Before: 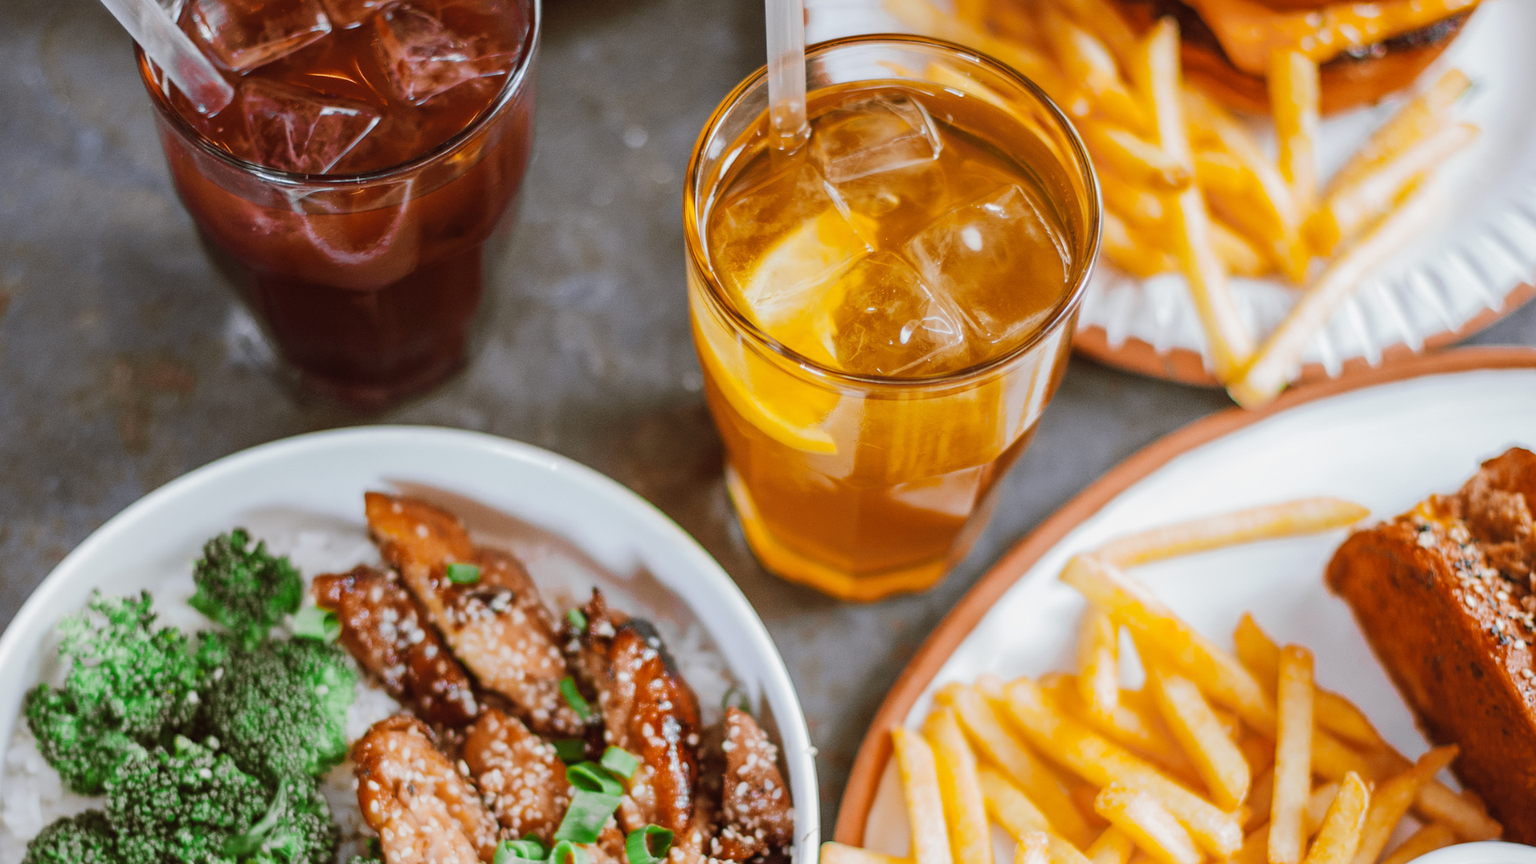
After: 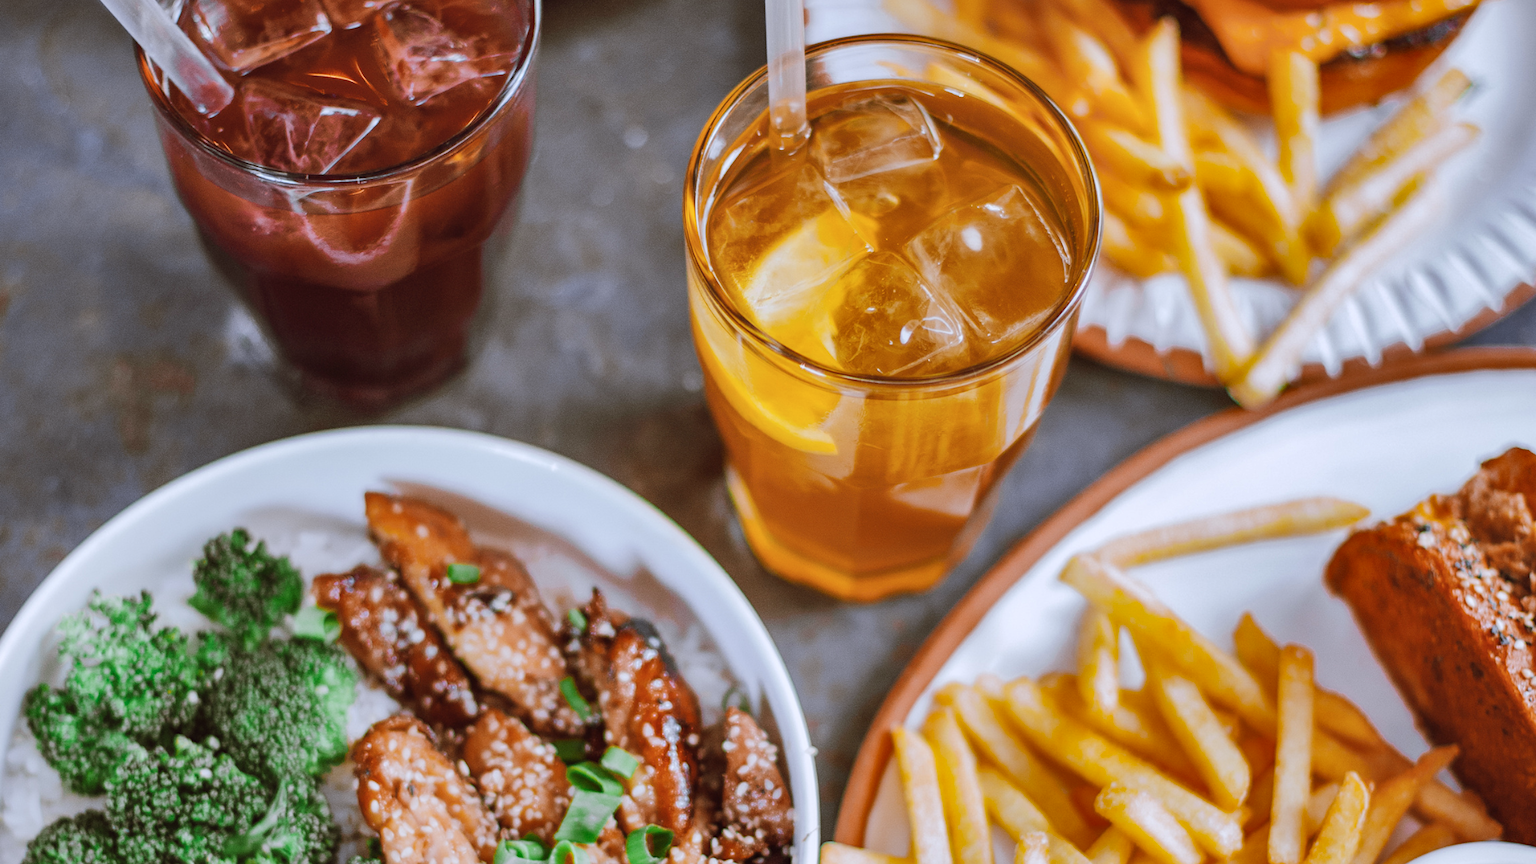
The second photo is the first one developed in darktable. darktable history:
color calibration: illuminant as shot in camera, x 0.358, y 0.373, temperature 4628.91 K
shadows and highlights: radius 100.41, shadows 50.55, highlights -64.36, highlights color adjustment 49.82%, soften with gaussian
